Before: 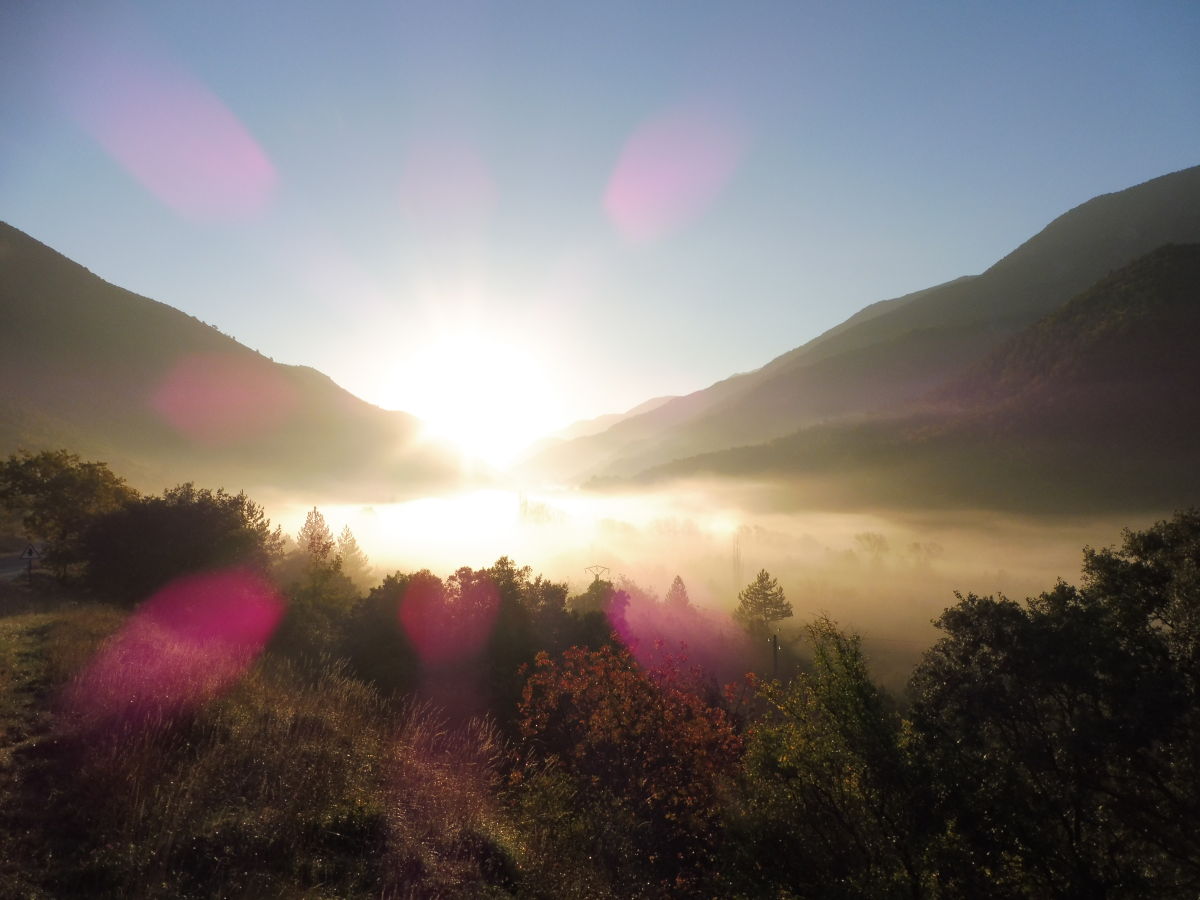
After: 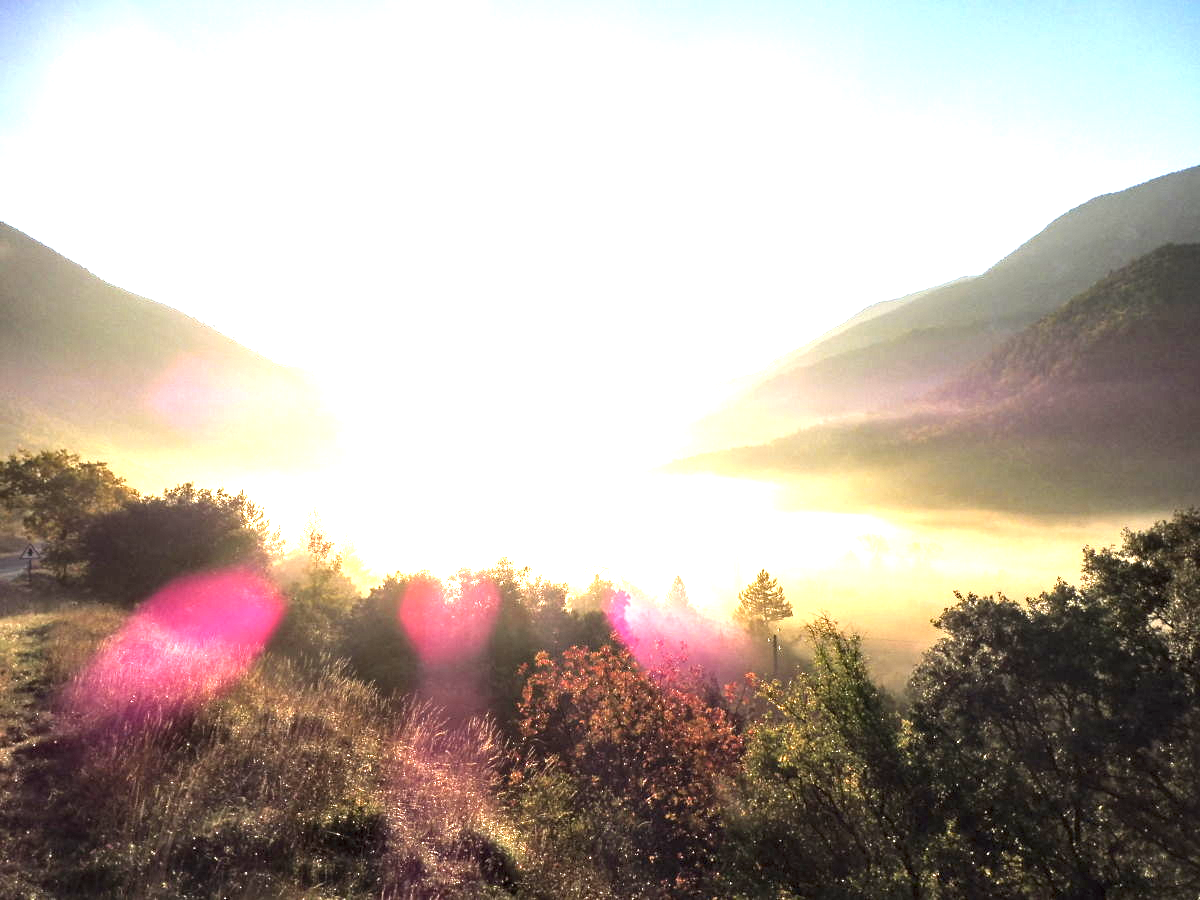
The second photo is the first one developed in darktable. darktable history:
exposure: black level correction 0, exposure 2.144 EV, compensate highlight preservation false
contrast equalizer: y [[0.601, 0.6, 0.598, 0.598, 0.6, 0.601], [0.5 ×6], [0.5 ×6], [0 ×6], [0 ×6]]
